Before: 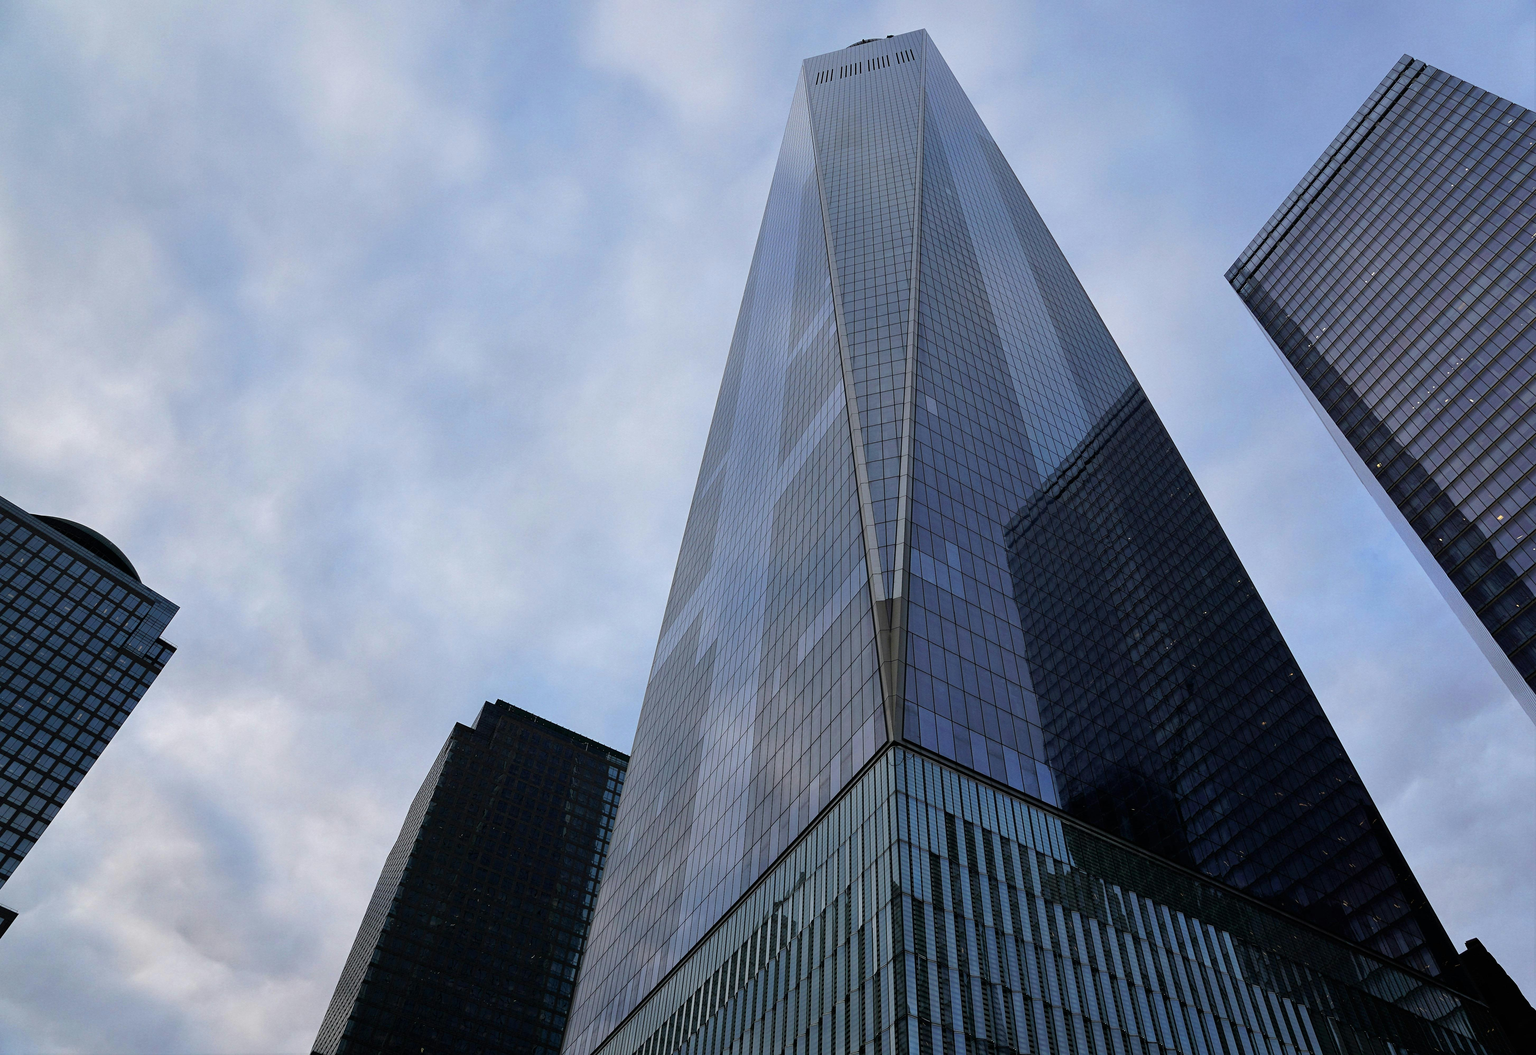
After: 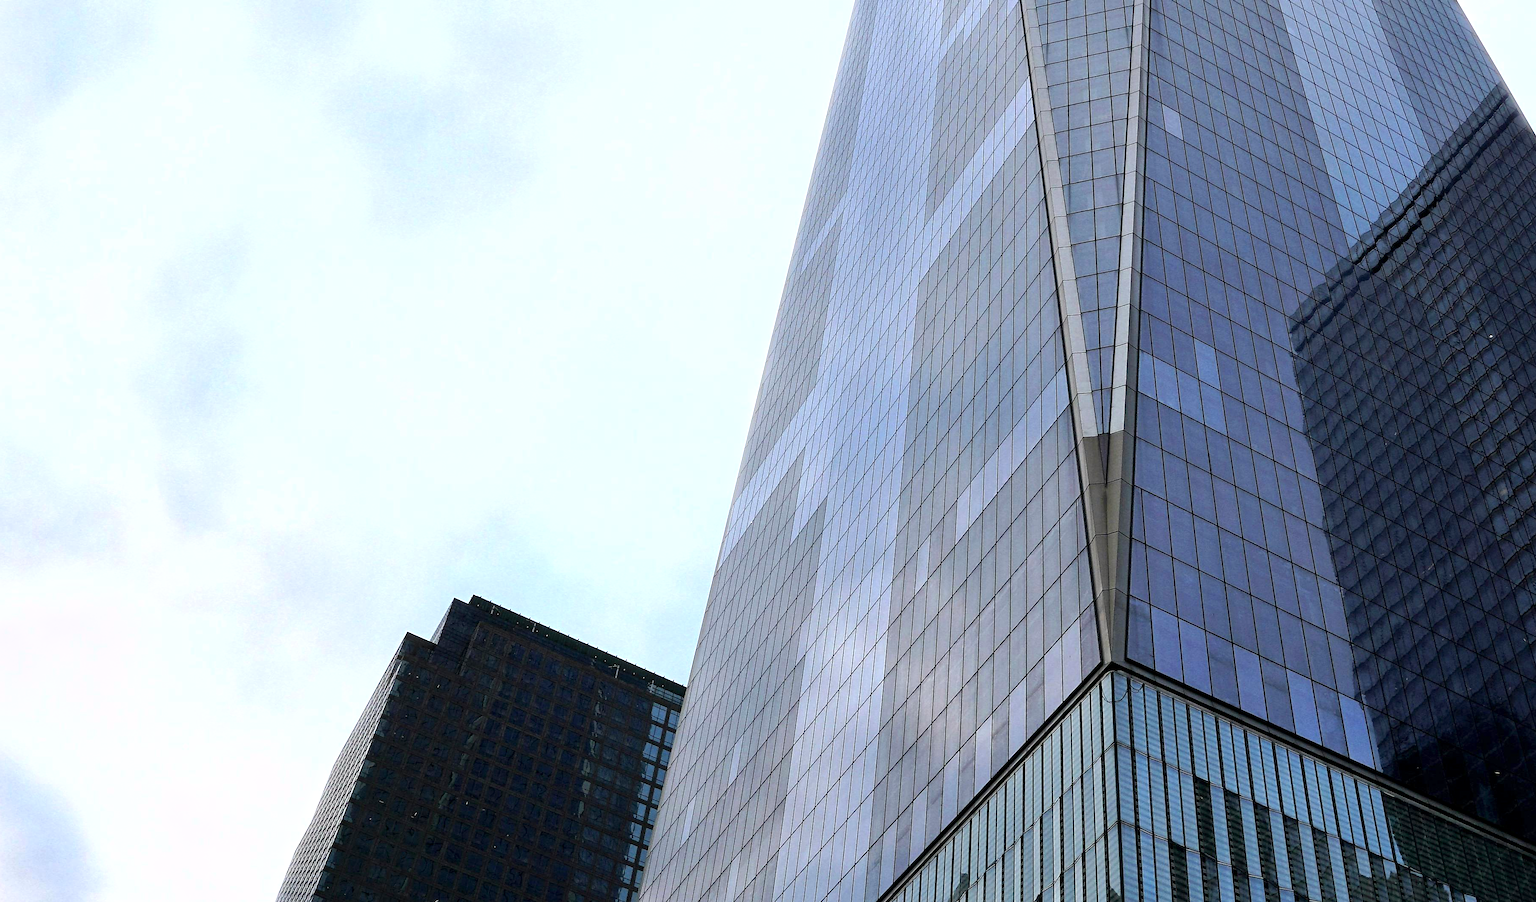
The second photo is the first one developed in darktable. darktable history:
tone equalizer: on, module defaults
white balance: red 1.009, blue 0.985
bloom: size 3%, threshold 100%, strength 0%
exposure: black level correction 0.001, exposure 0.955 EV, compensate exposure bias true, compensate highlight preservation false
crop: left 13.312%, top 31.28%, right 24.627%, bottom 15.582%
